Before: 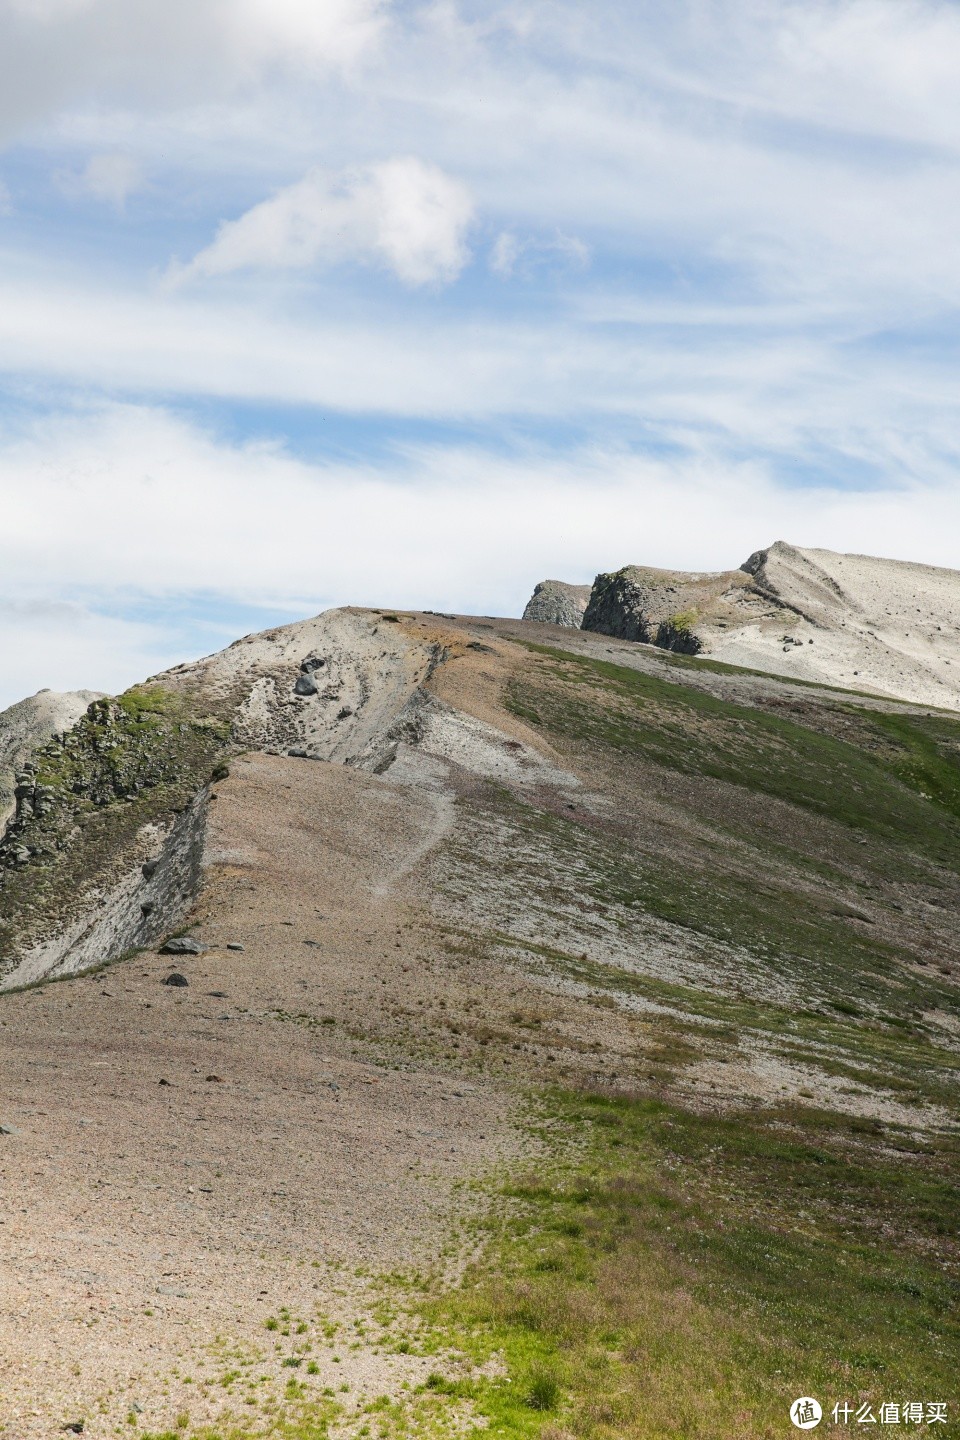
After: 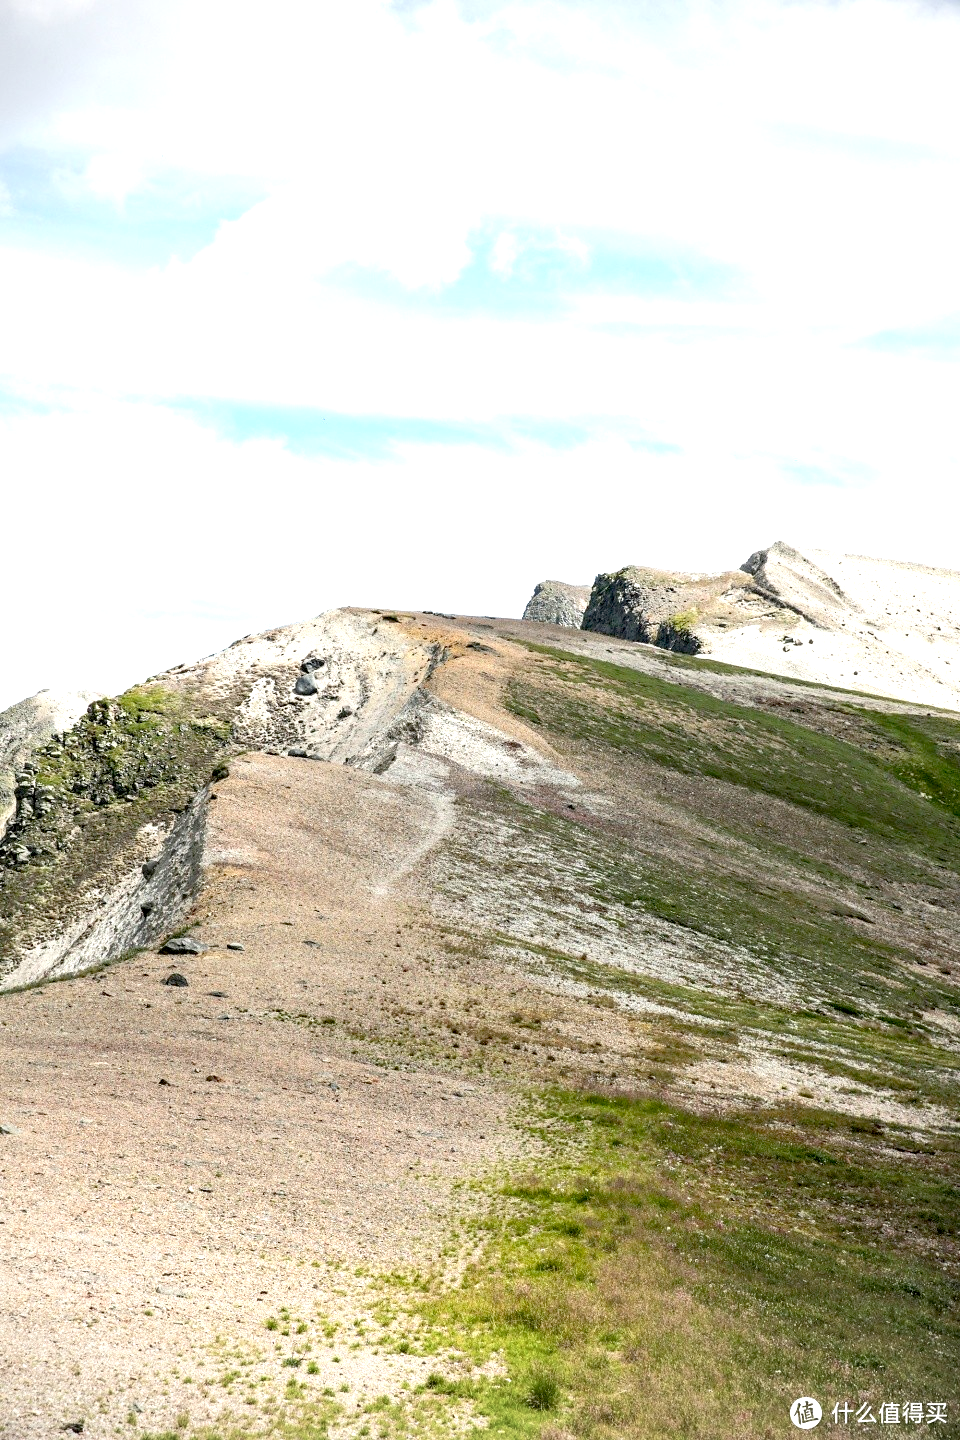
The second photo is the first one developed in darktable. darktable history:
vignetting: center (-0.033, -0.043)
exposure: black level correction 0.011, exposure 1.086 EV, compensate highlight preservation false
